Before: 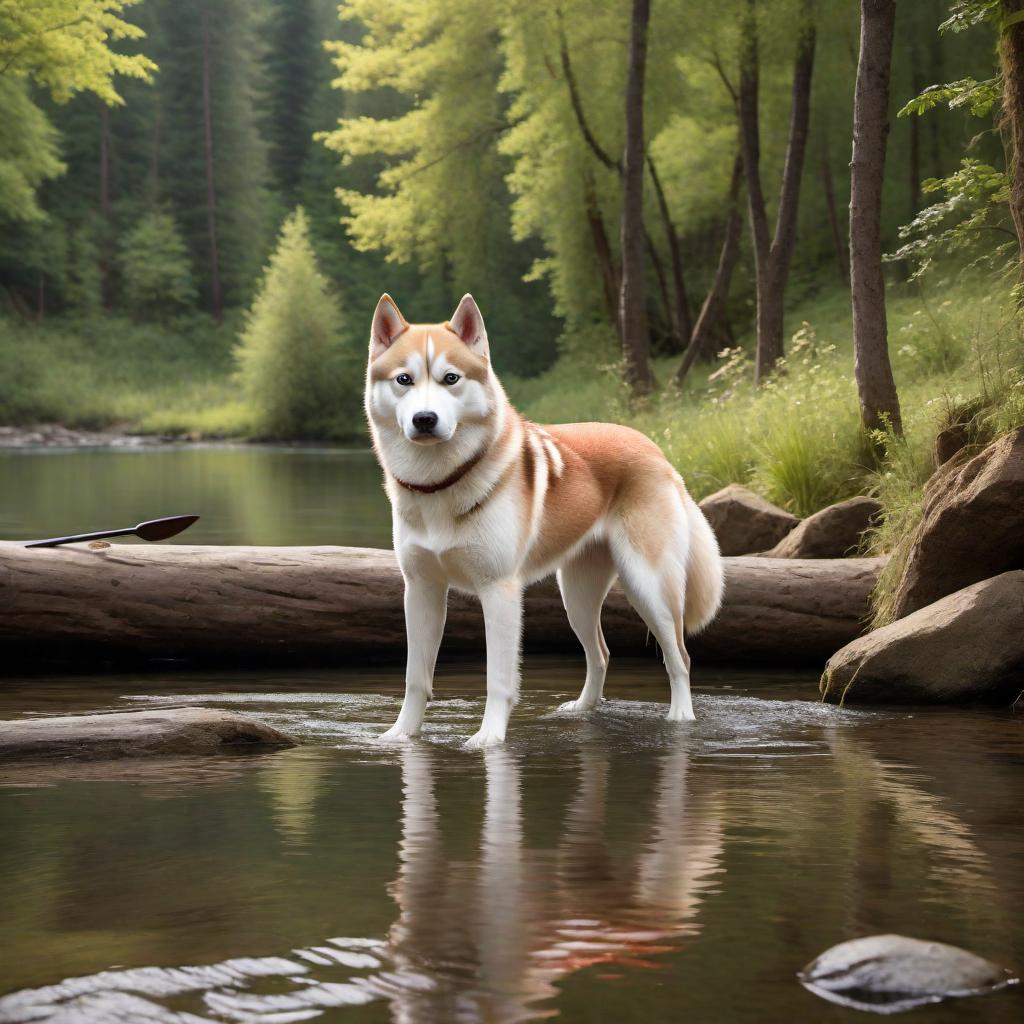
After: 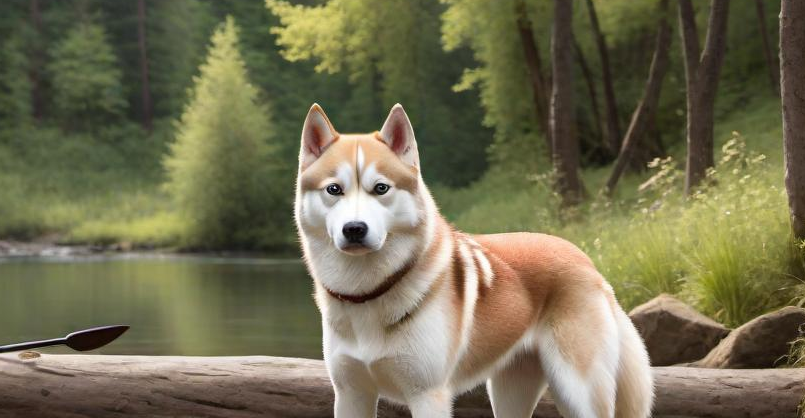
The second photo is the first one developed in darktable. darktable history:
crop: left 6.918%, top 18.598%, right 14.425%, bottom 40.498%
